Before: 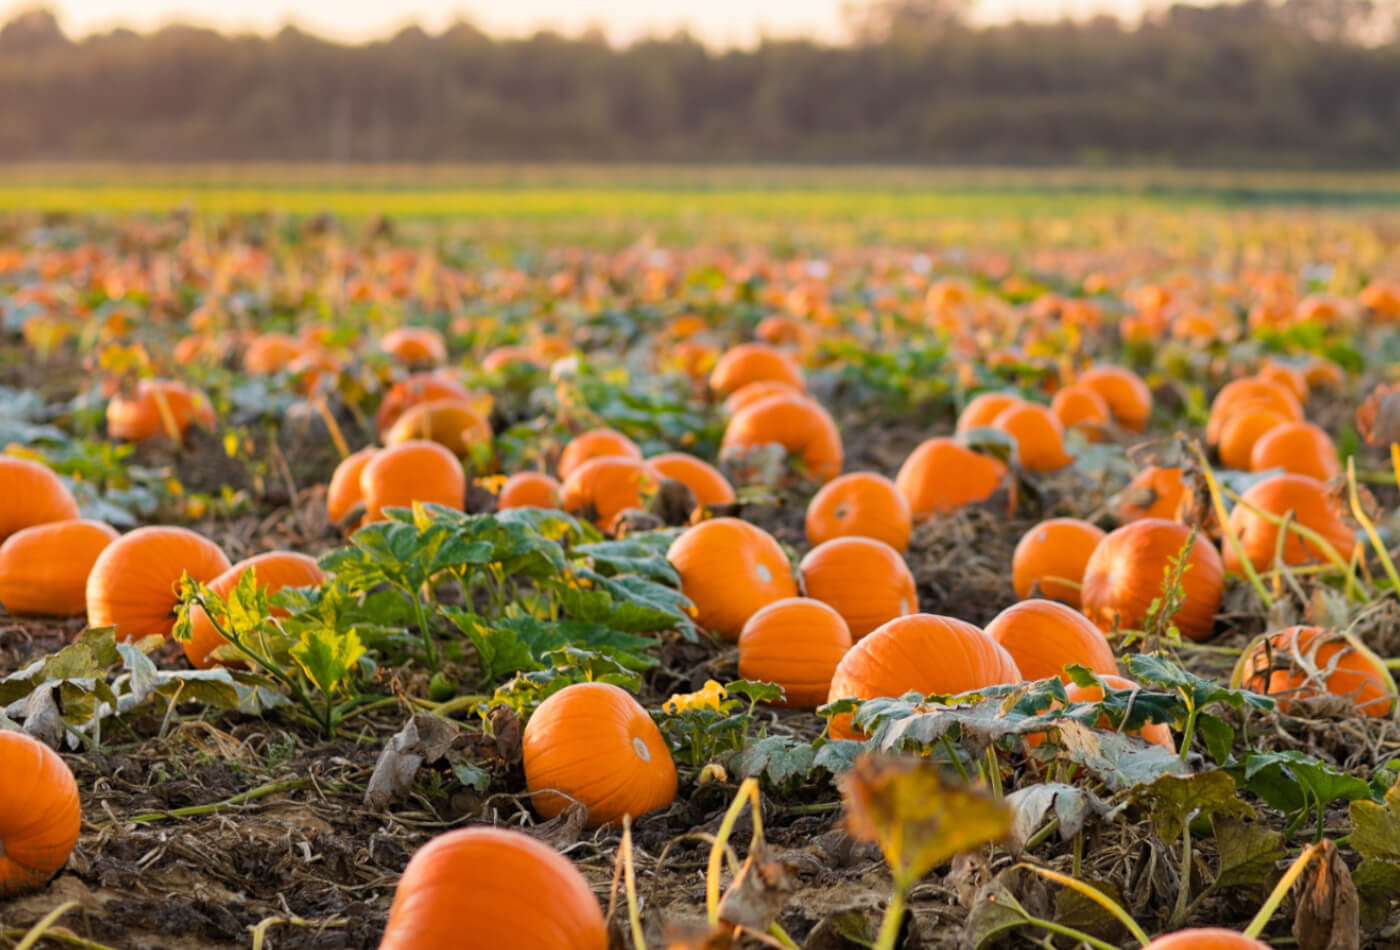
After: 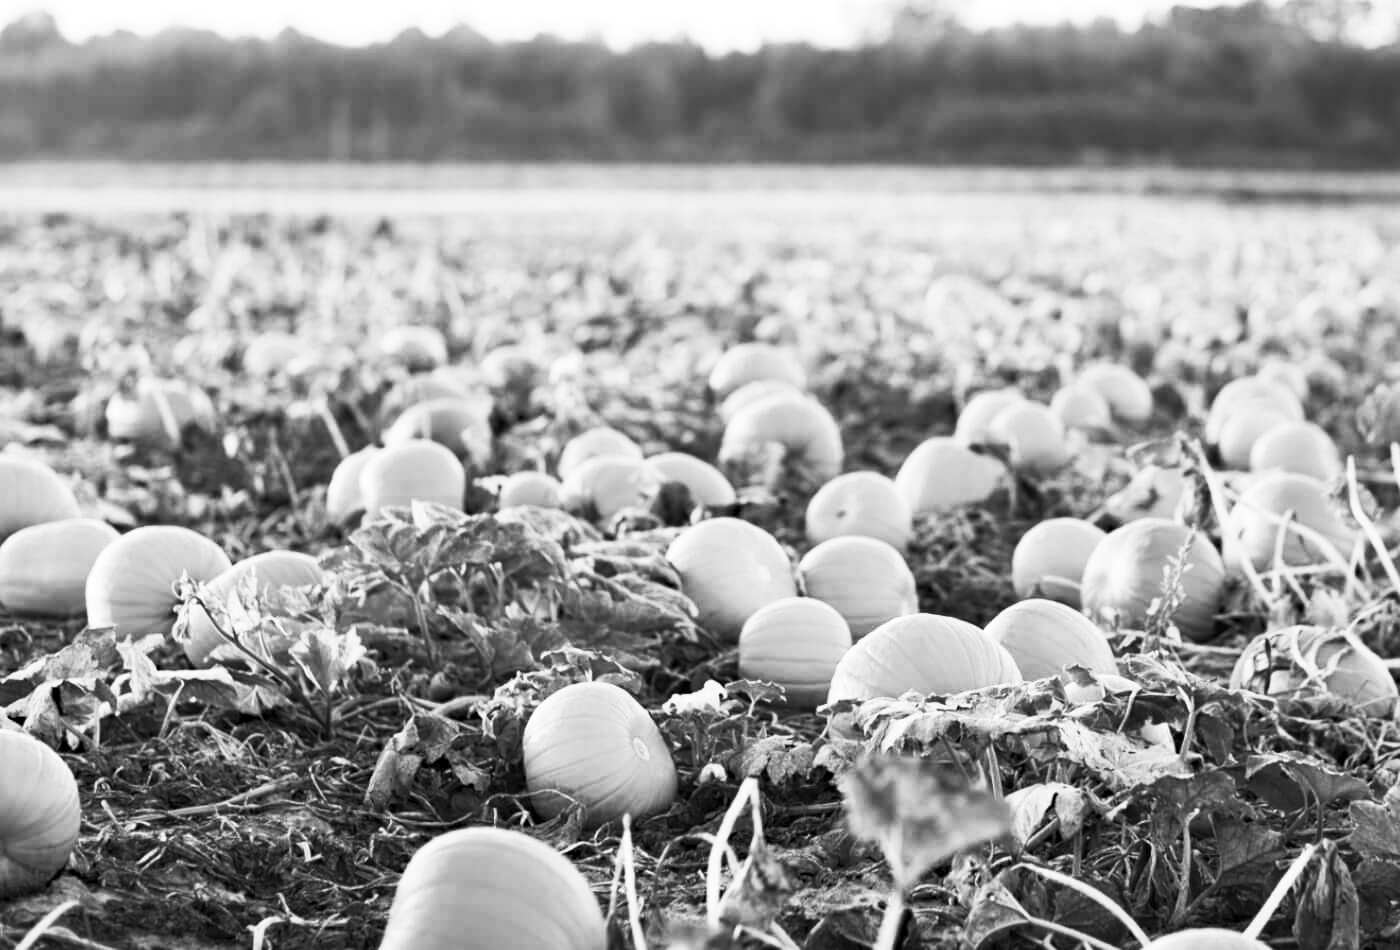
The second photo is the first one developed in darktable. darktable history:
haze removal: strength 0.29, distance 0.25, compatibility mode true, adaptive false
white balance: emerald 1
contrast brightness saturation: contrast 0.53, brightness 0.47, saturation -1
